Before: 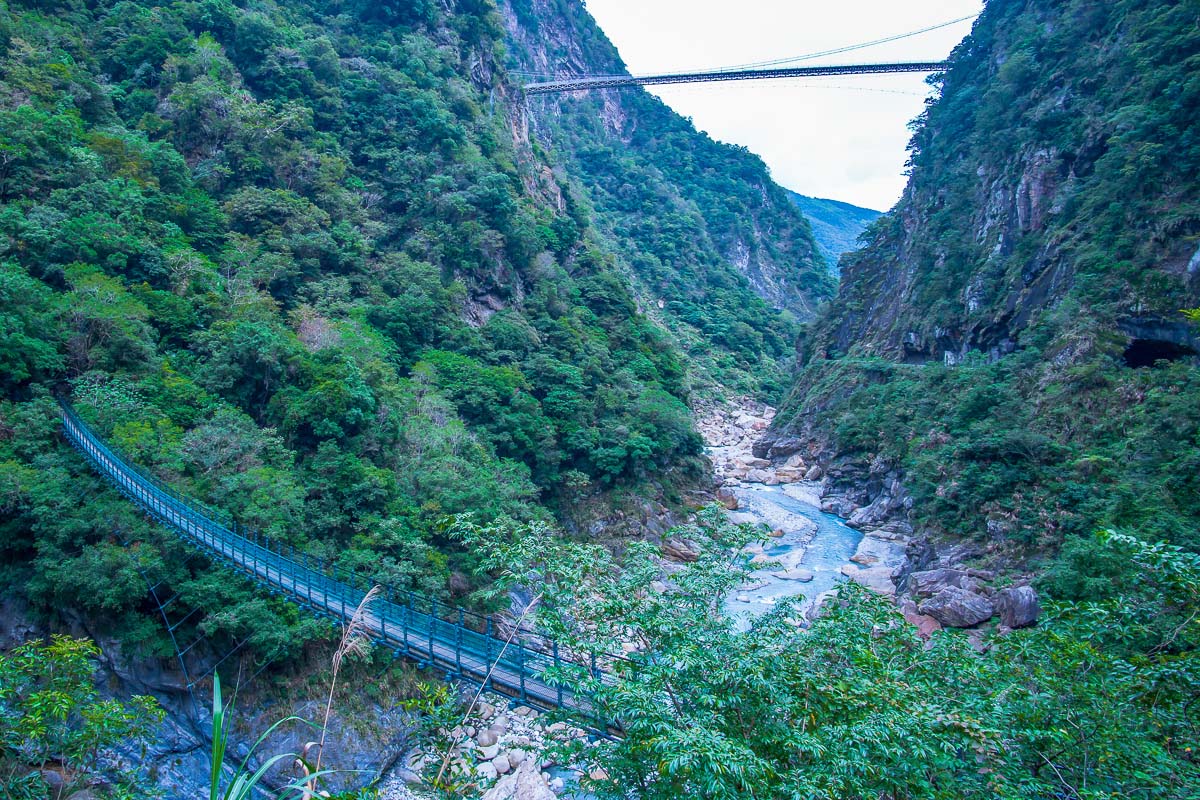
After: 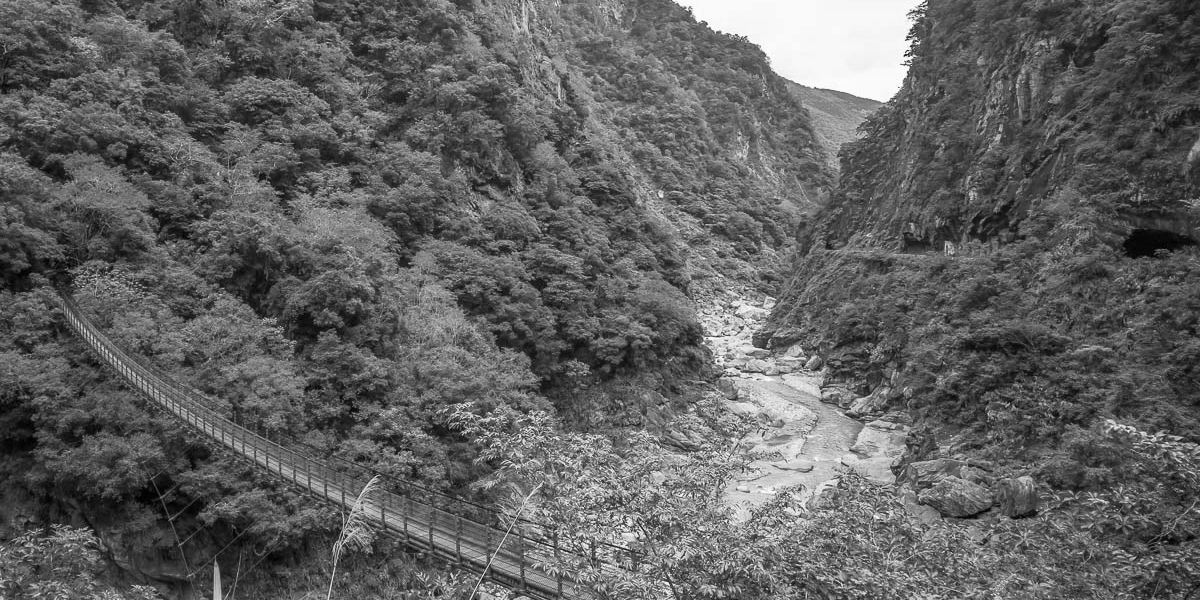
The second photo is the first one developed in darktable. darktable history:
crop: top 13.819%, bottom 11.169%
monochrome: size 3.1
